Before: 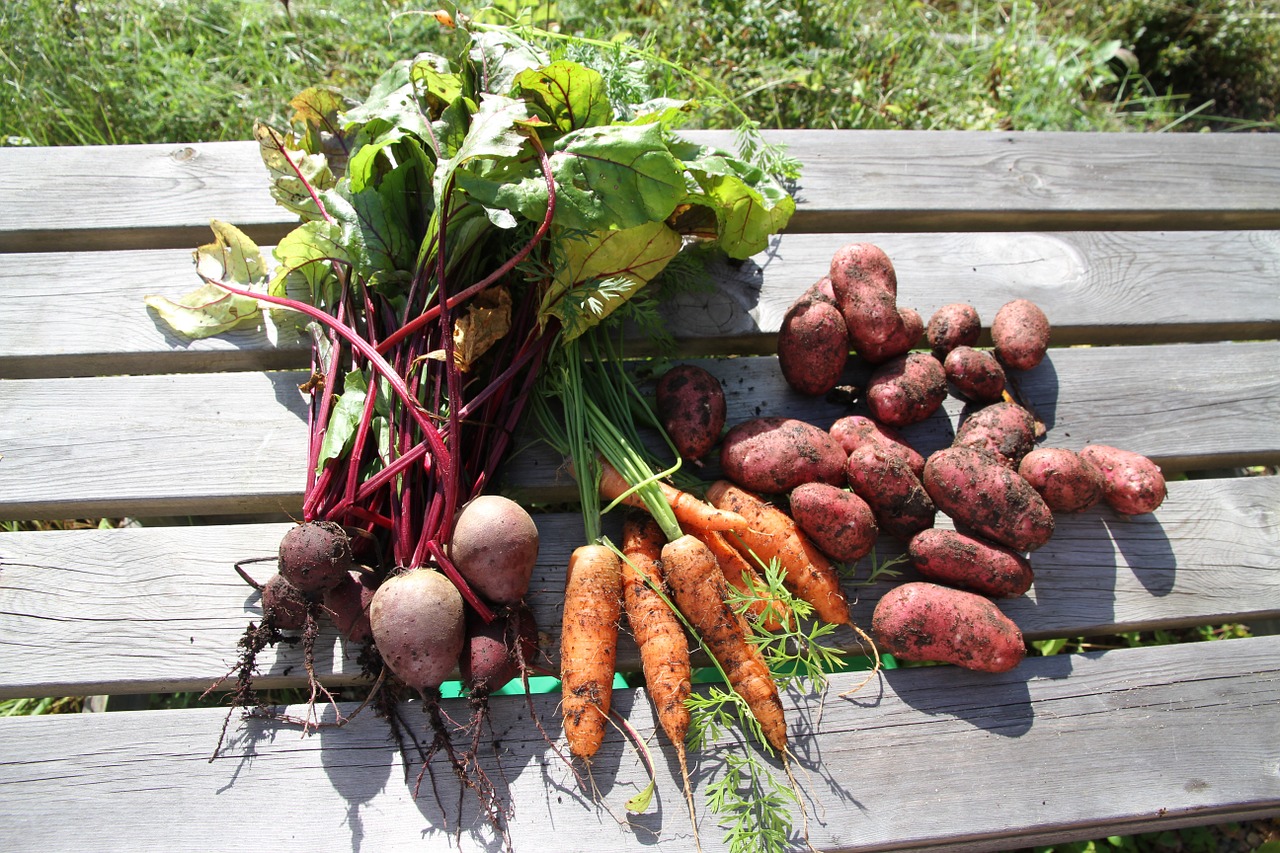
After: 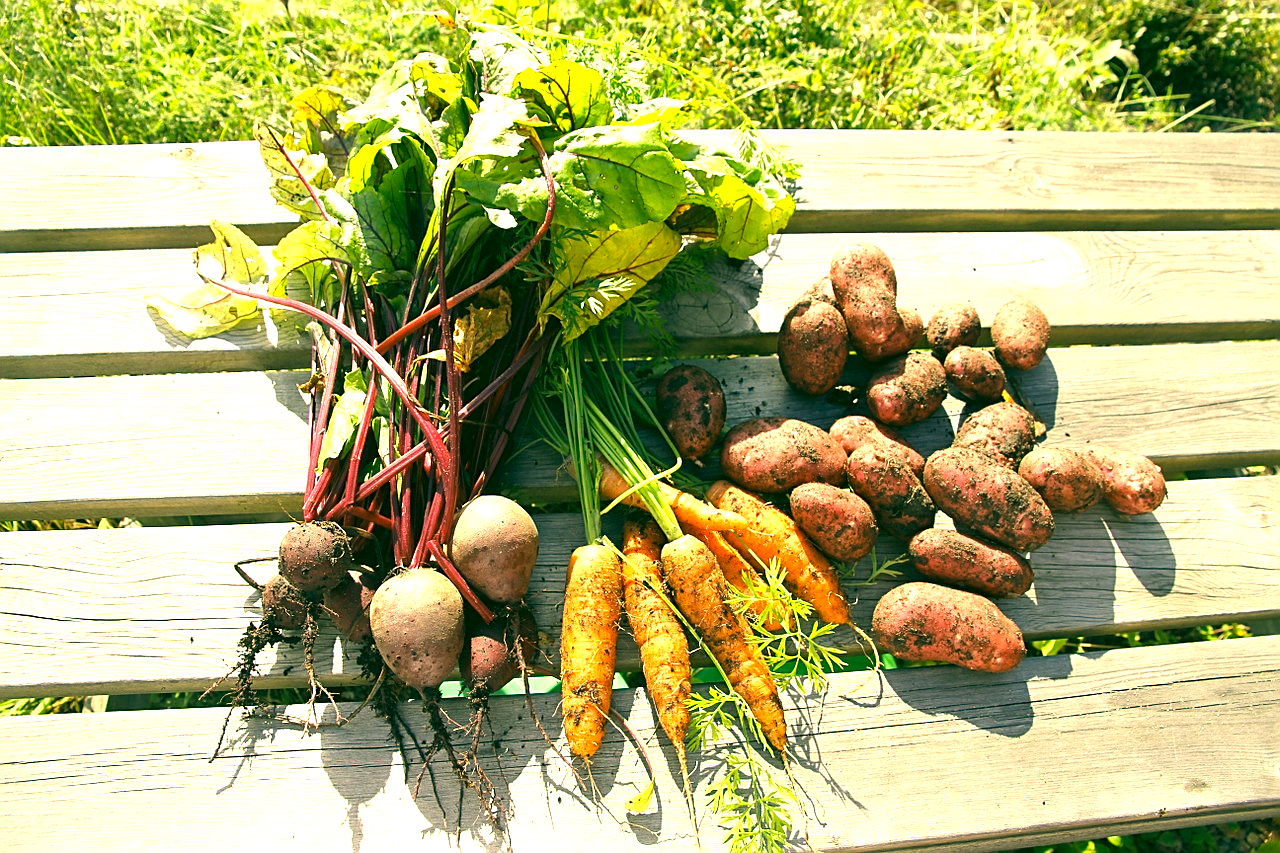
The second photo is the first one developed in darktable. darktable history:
color correction: highlights a* 5.71, highlights b* 33.24, shadows a* -25.24, shadows b* 3.83
exposure: black level correction 0, exposure 1.107 EV, compensate exposure bias true, compensate highlight preservation false
sharpen: on, module defaults
